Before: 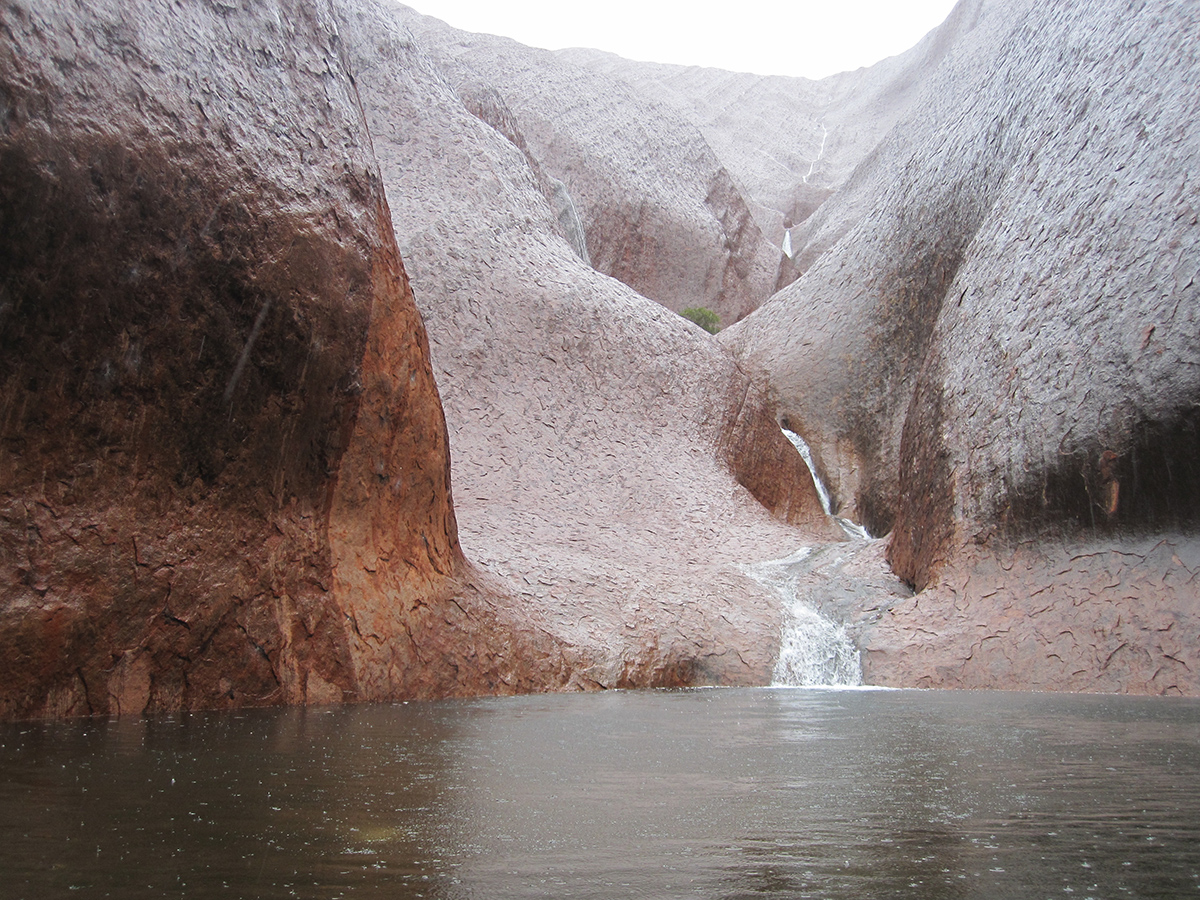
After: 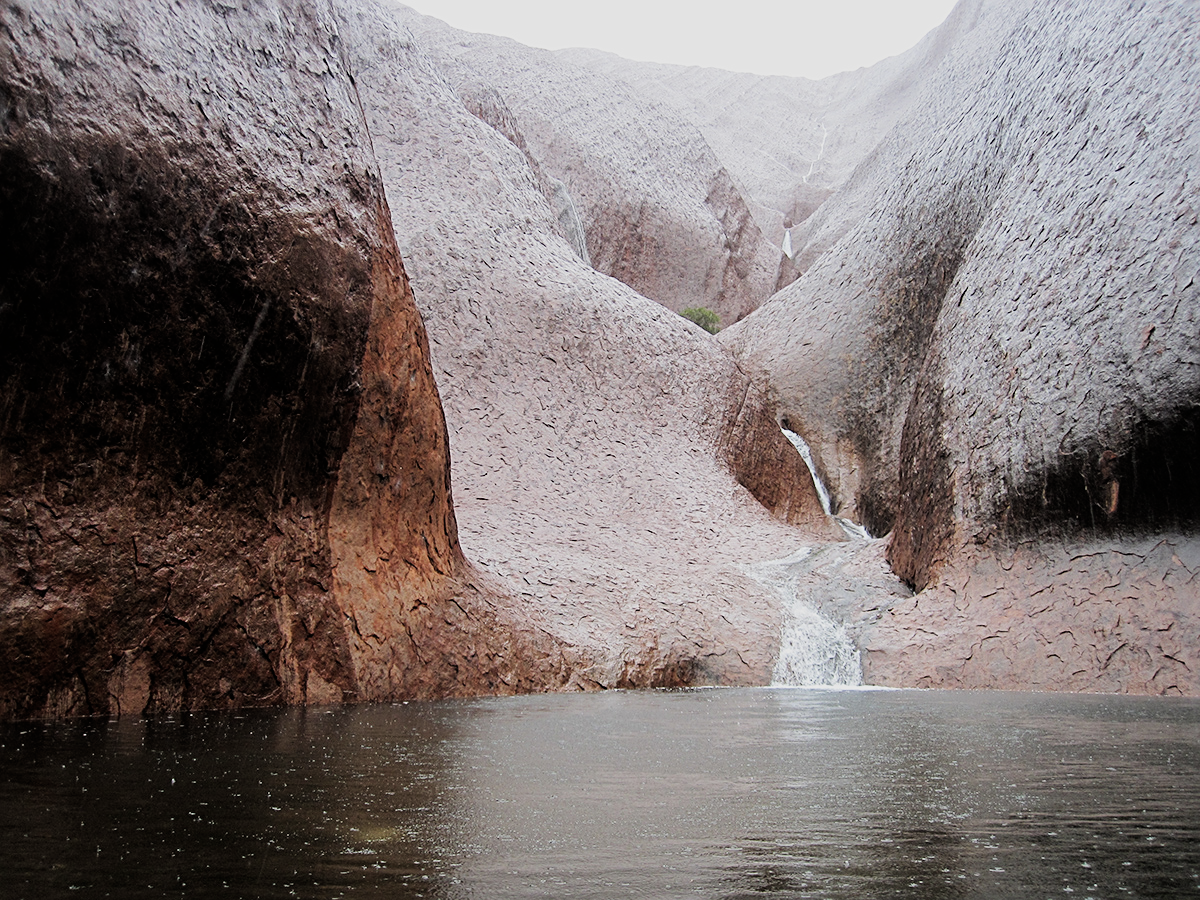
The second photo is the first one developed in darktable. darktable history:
filmic rgb: black relative exposure -5 EV, hardness 2.88, contrast 1.3, highlights saturation mix -30%
sharpen: radius 2.529, amount 0.323
